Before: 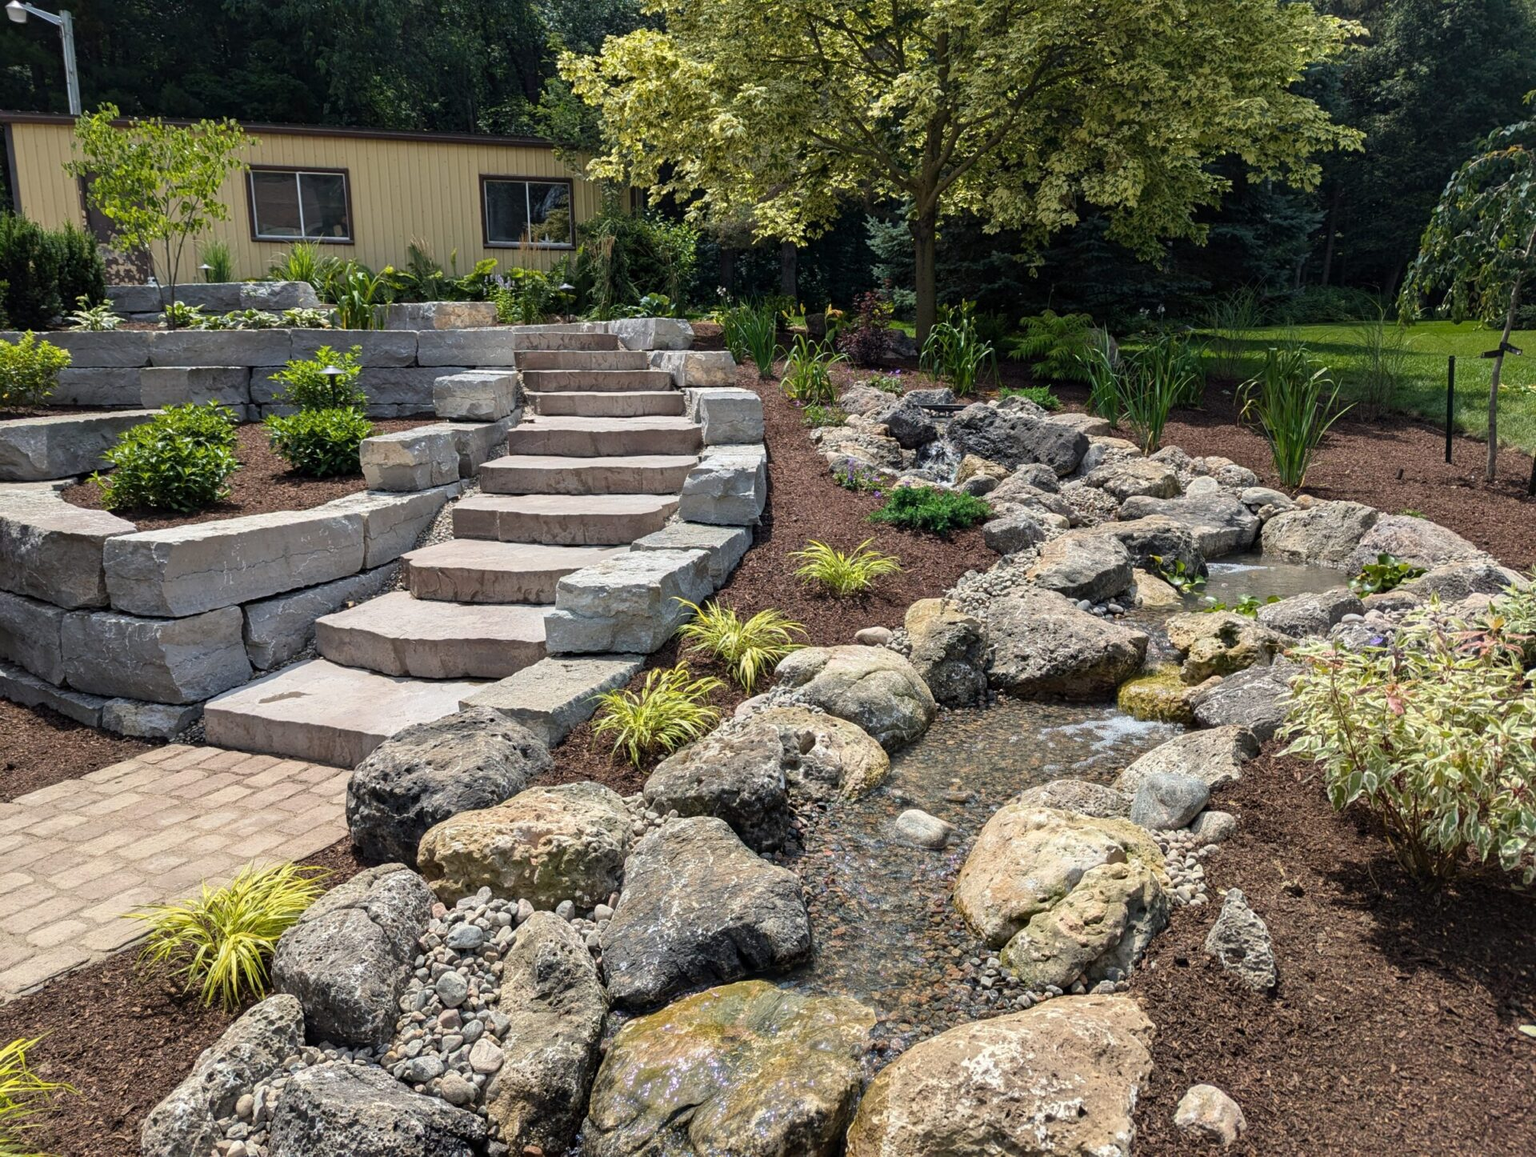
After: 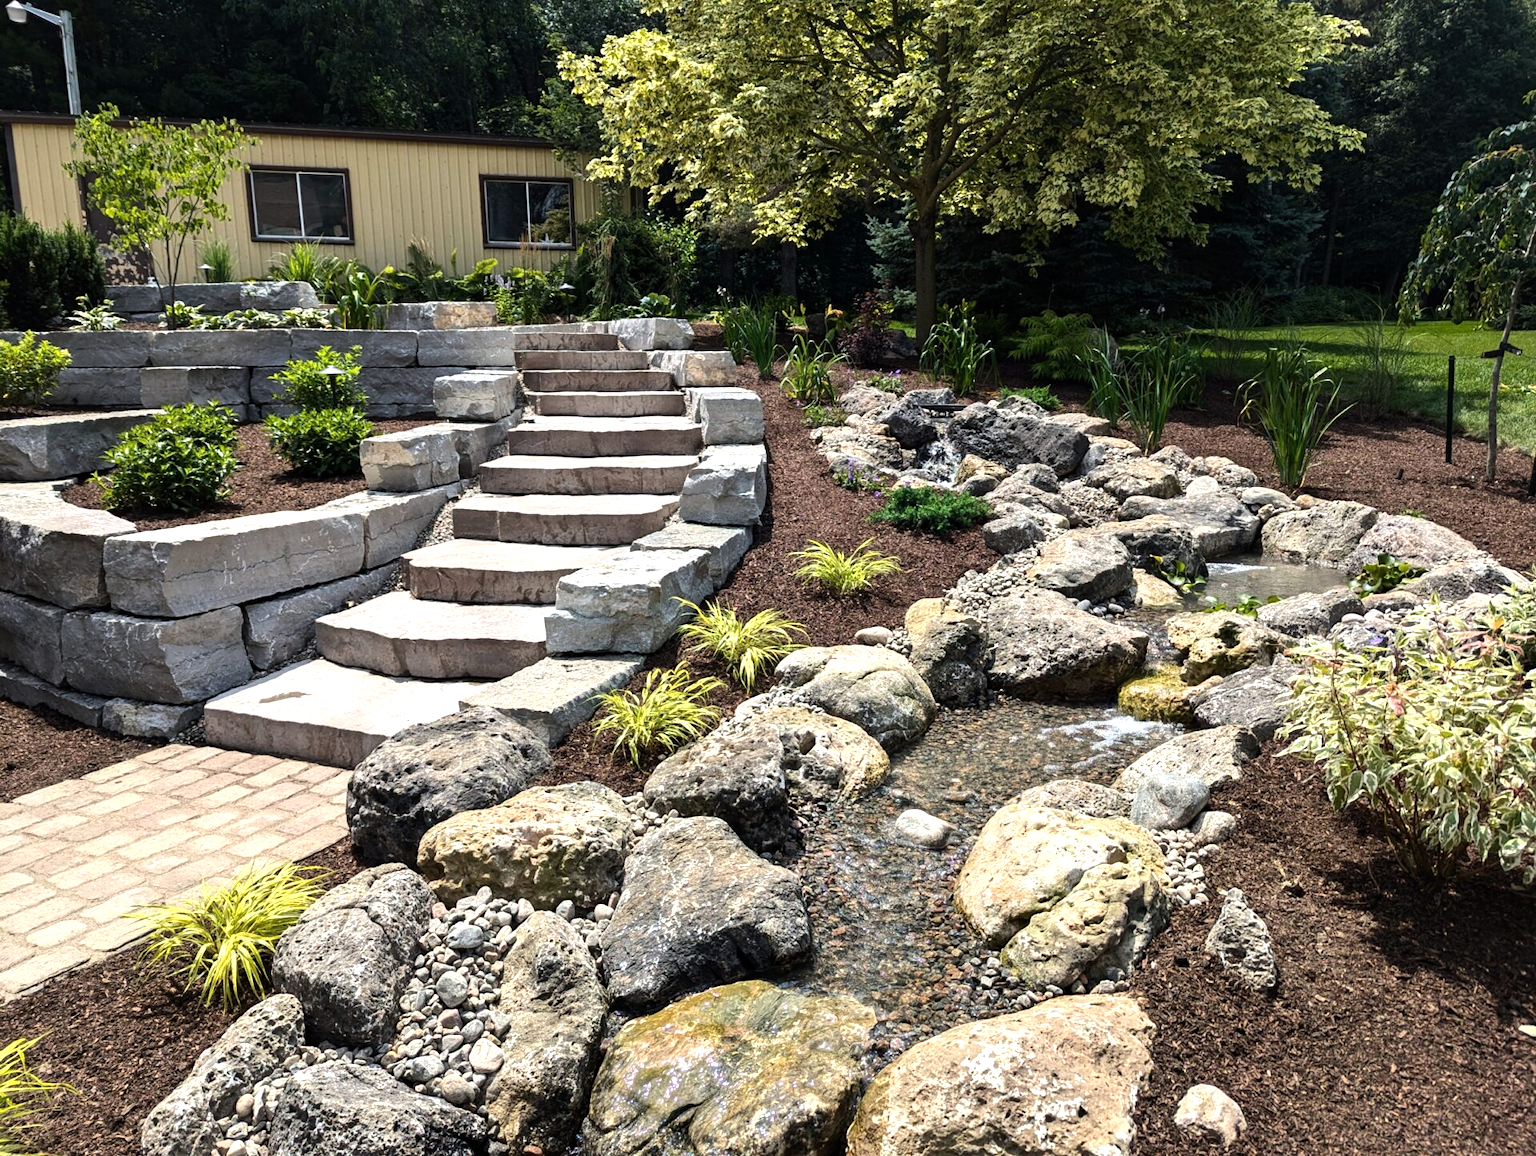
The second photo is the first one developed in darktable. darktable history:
tone equalizer: -8 EV -0.75 EV, -7 EV -0.7 EV, -6 EV -0.6 EV, -5 EV -0.4 EV, -3 EV 0.4 EV, -2 EV 0.6 EV, -1 EV 0.7 EV, +0 EV 0.75 EV, edges refinement/feathering 500, mask exposure compensation -1.57 EV, preserve details no
color balance: on, module defaults
